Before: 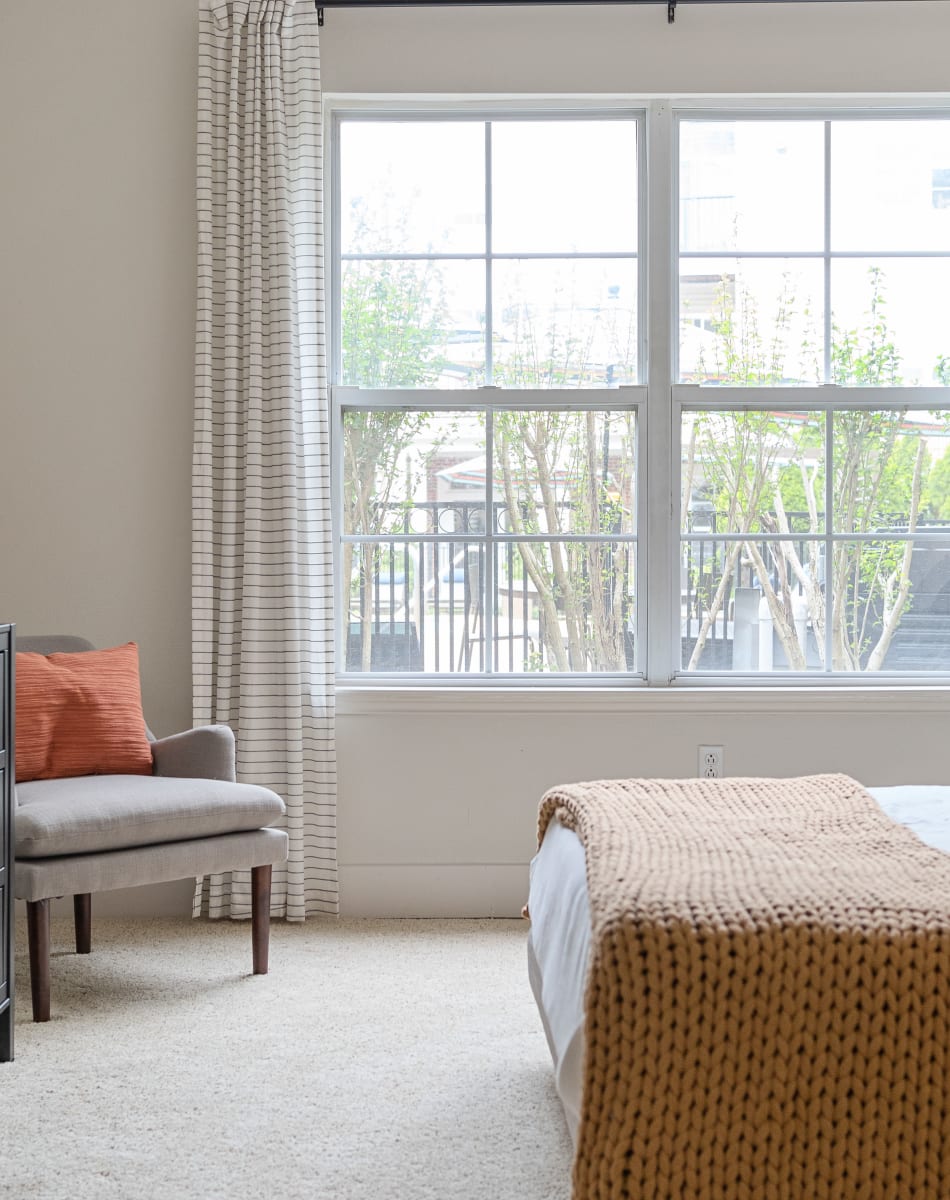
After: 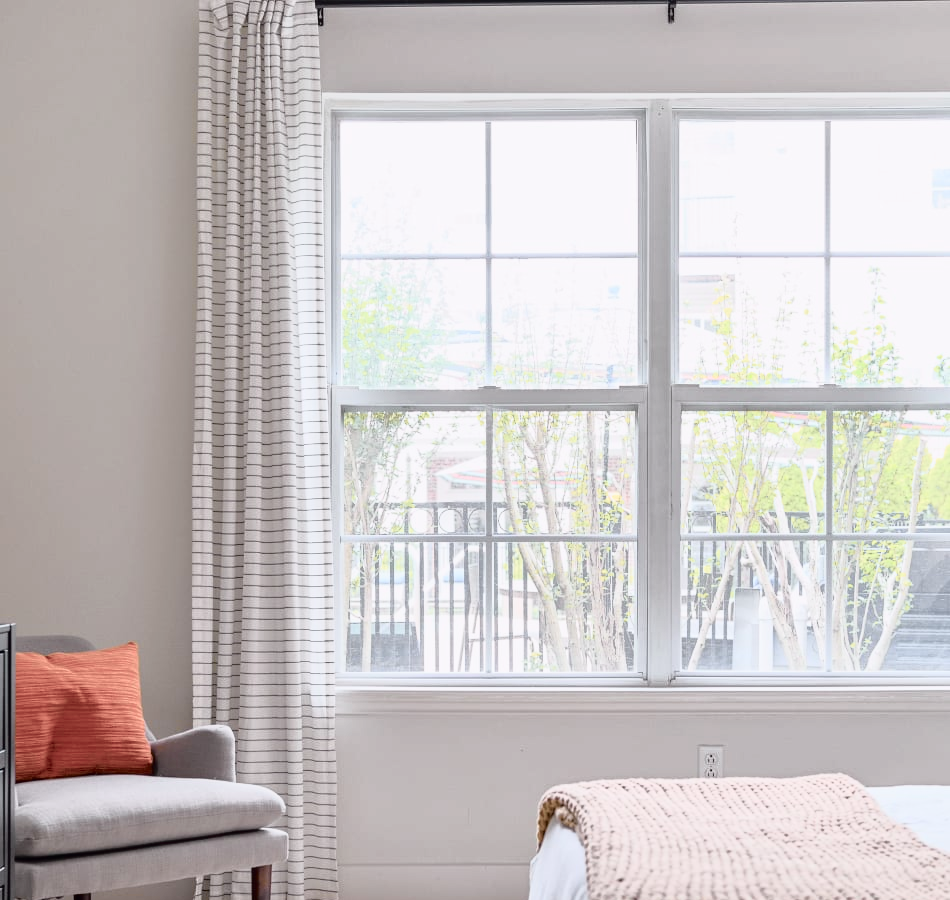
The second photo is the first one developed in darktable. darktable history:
crop: bottom 24.988%
tone curve: curves: ch0 [(0, 0) (0.105, 0.044) (0.195, 0.128) (0.283, 0.283) (0.384, 0.404) (0.485, 0.531) (0.638, 0.681) (0.795, 0.879) (1, 0.977)]; ch1 [(0, 0) (0.161, 0.092) (0.35, 0.33) (0.379, 0.401) (0.456, 0.469) (0.498, 0.503) (0.531, 0.537) (0.596, 0.621) (0.635, 0.671) (1, 1)]; ch2 [(0, 0) (0.371, 0.362) (0.437, 0.437) (0.483, 0.484) (0.53, 0.515) (0.56, 0.58) (0.622, 0.606) (1, 1)], color space Lab, independent channels, preserve colors none
